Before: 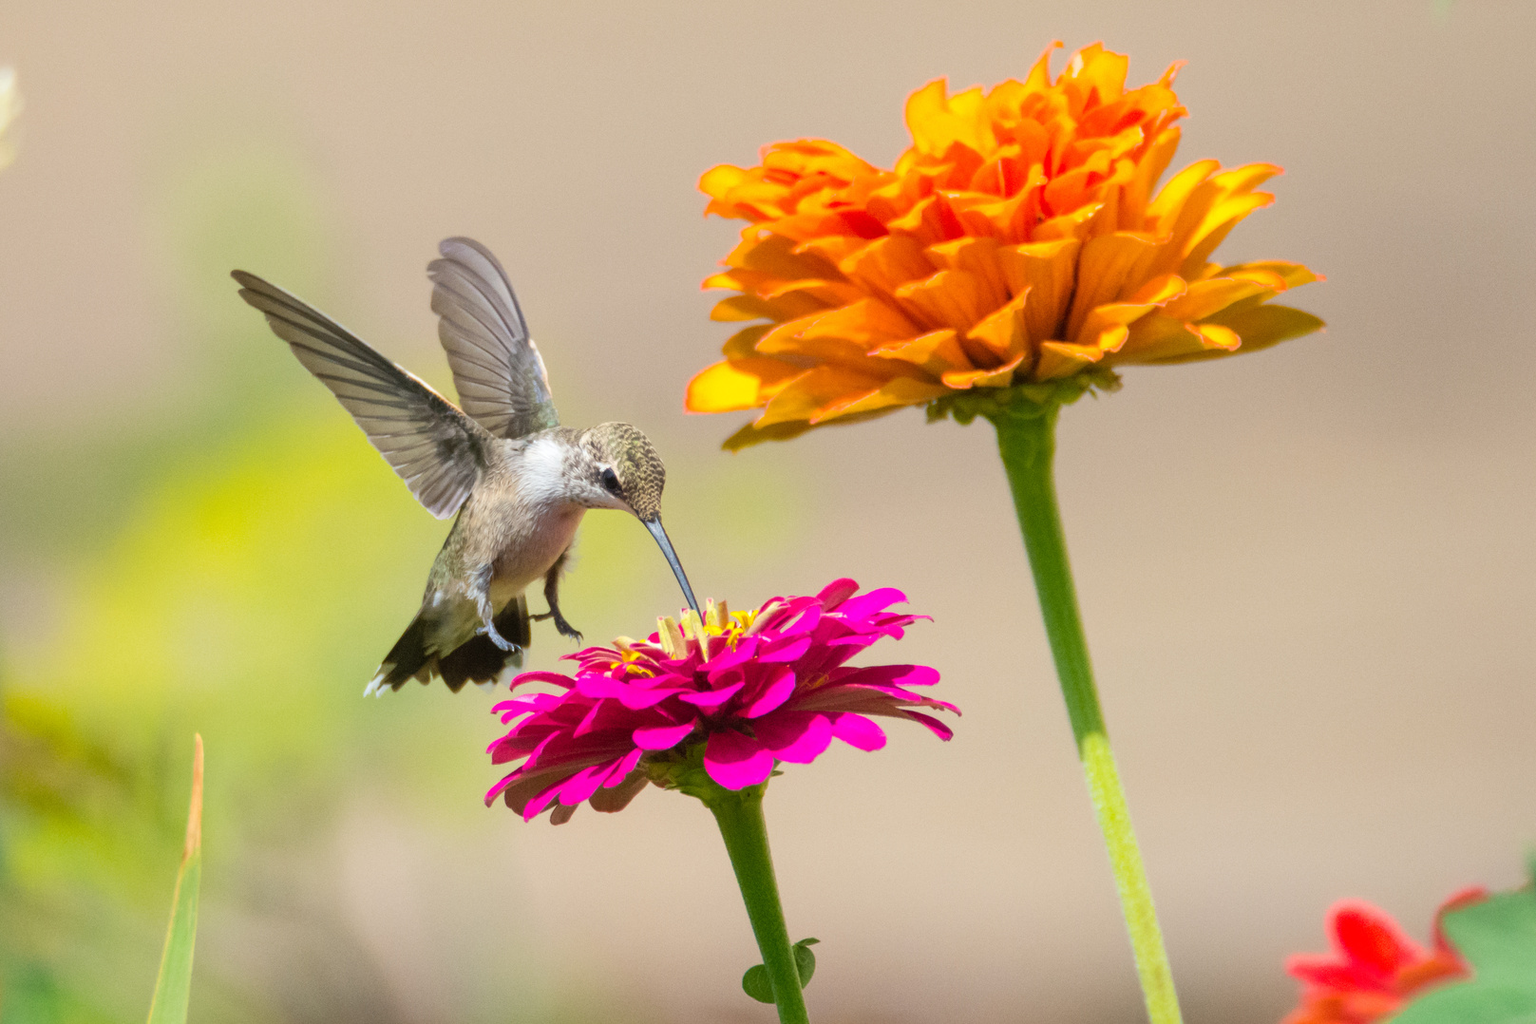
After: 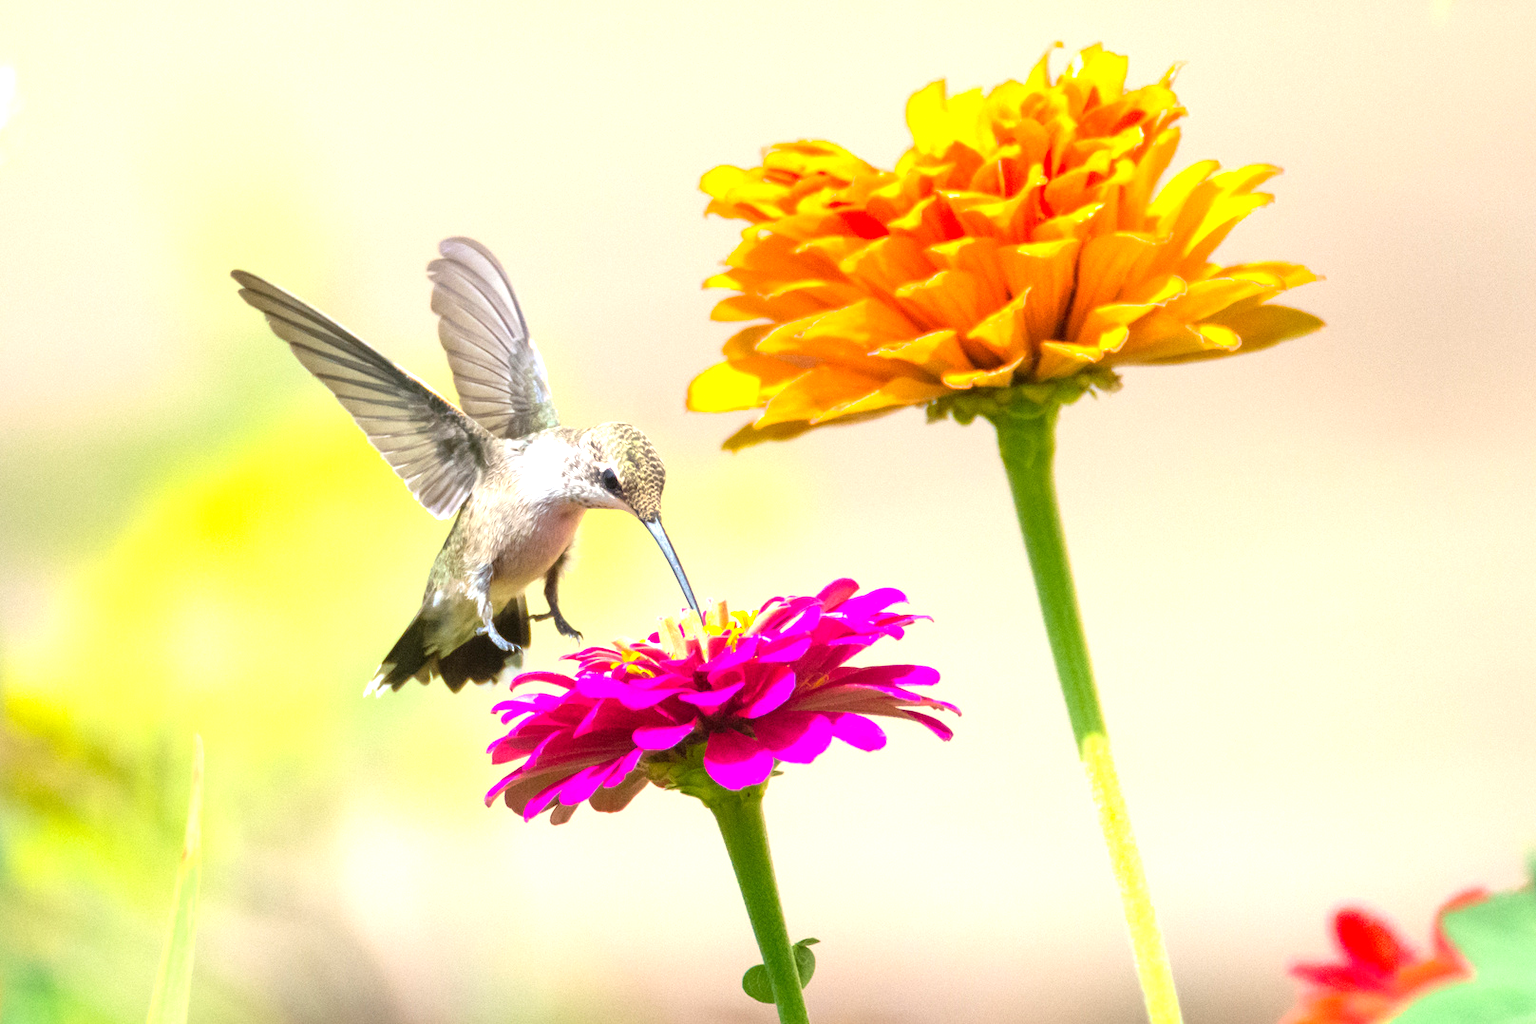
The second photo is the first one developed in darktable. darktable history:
exposure: black level correction 0.001, exposure 1.048 EV, compensate highlight preservation false
